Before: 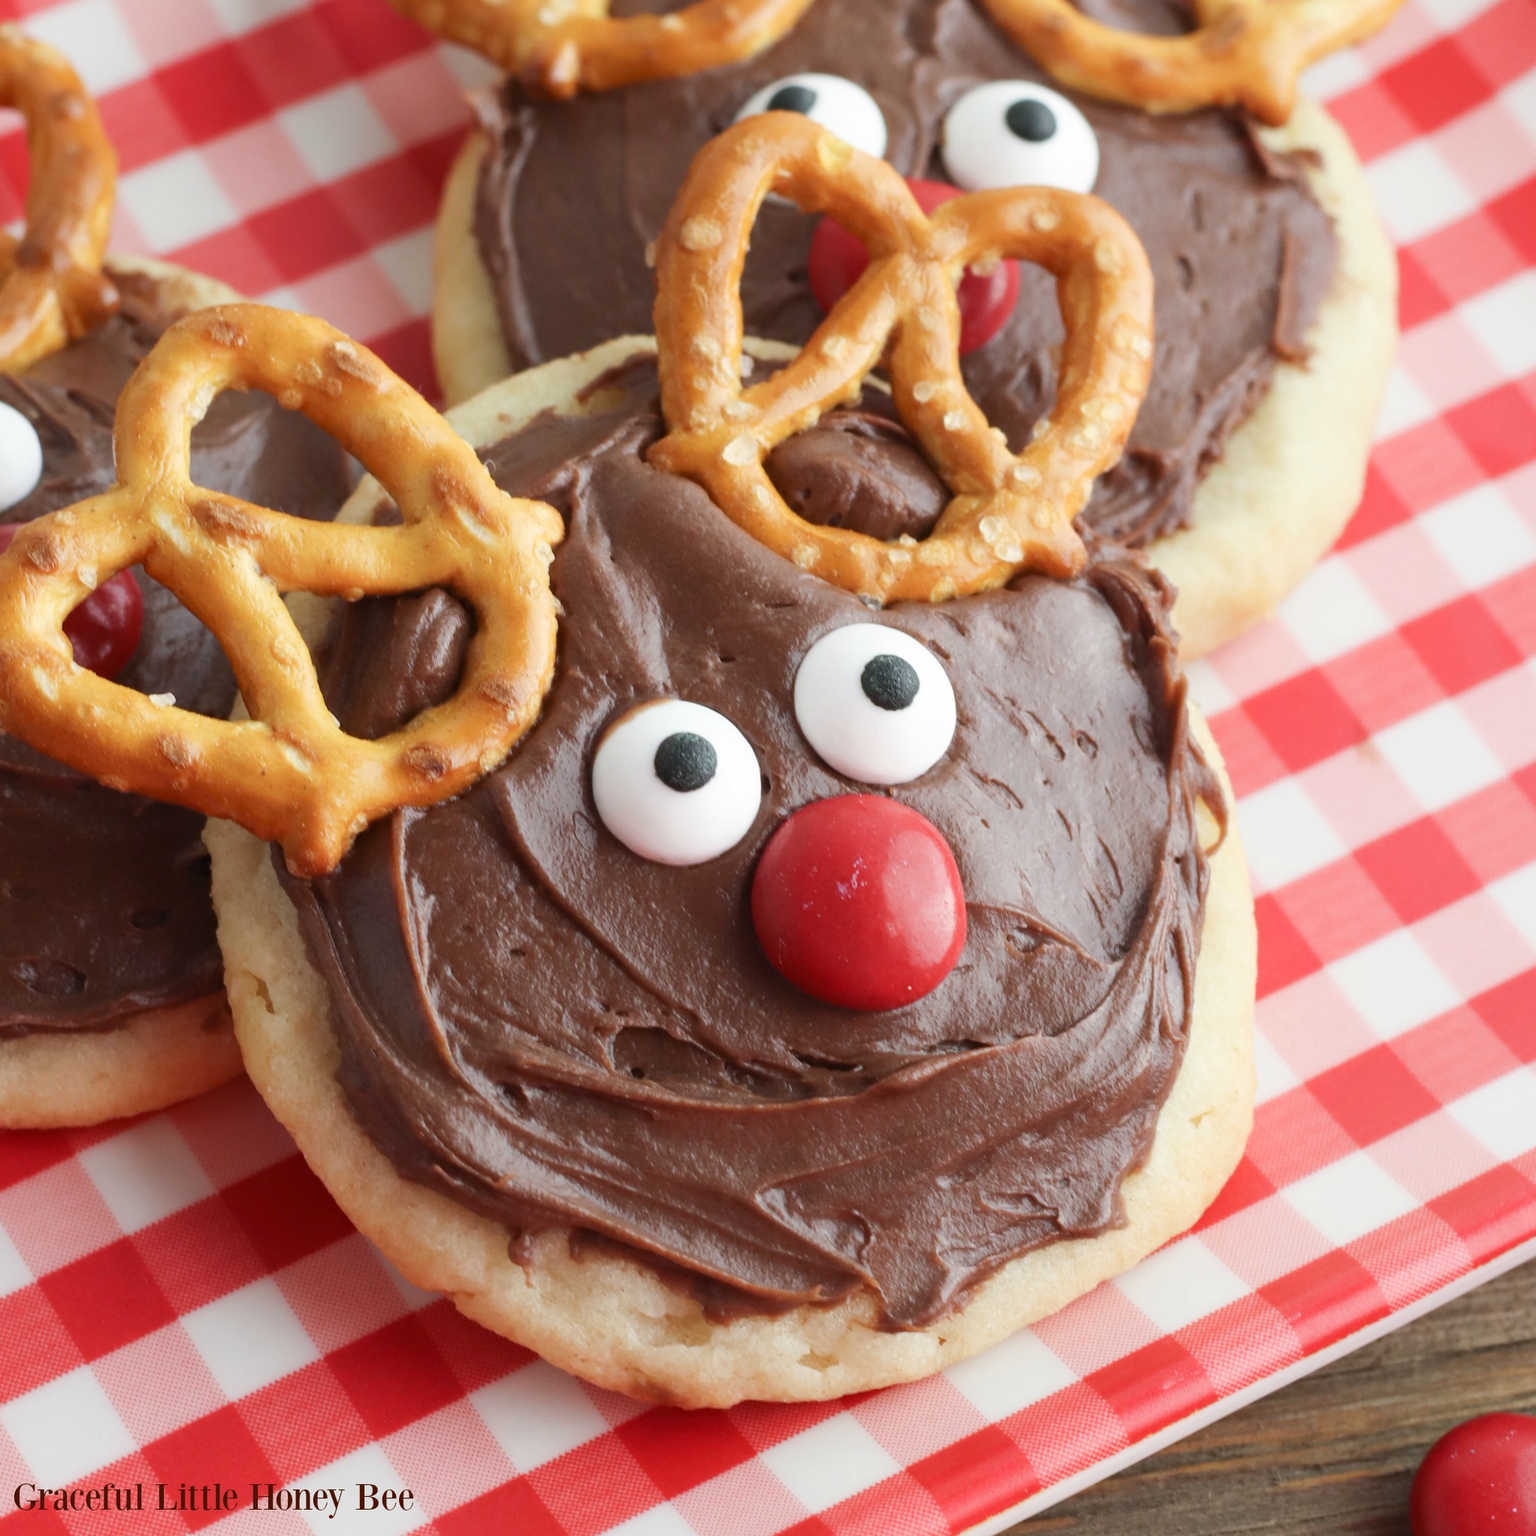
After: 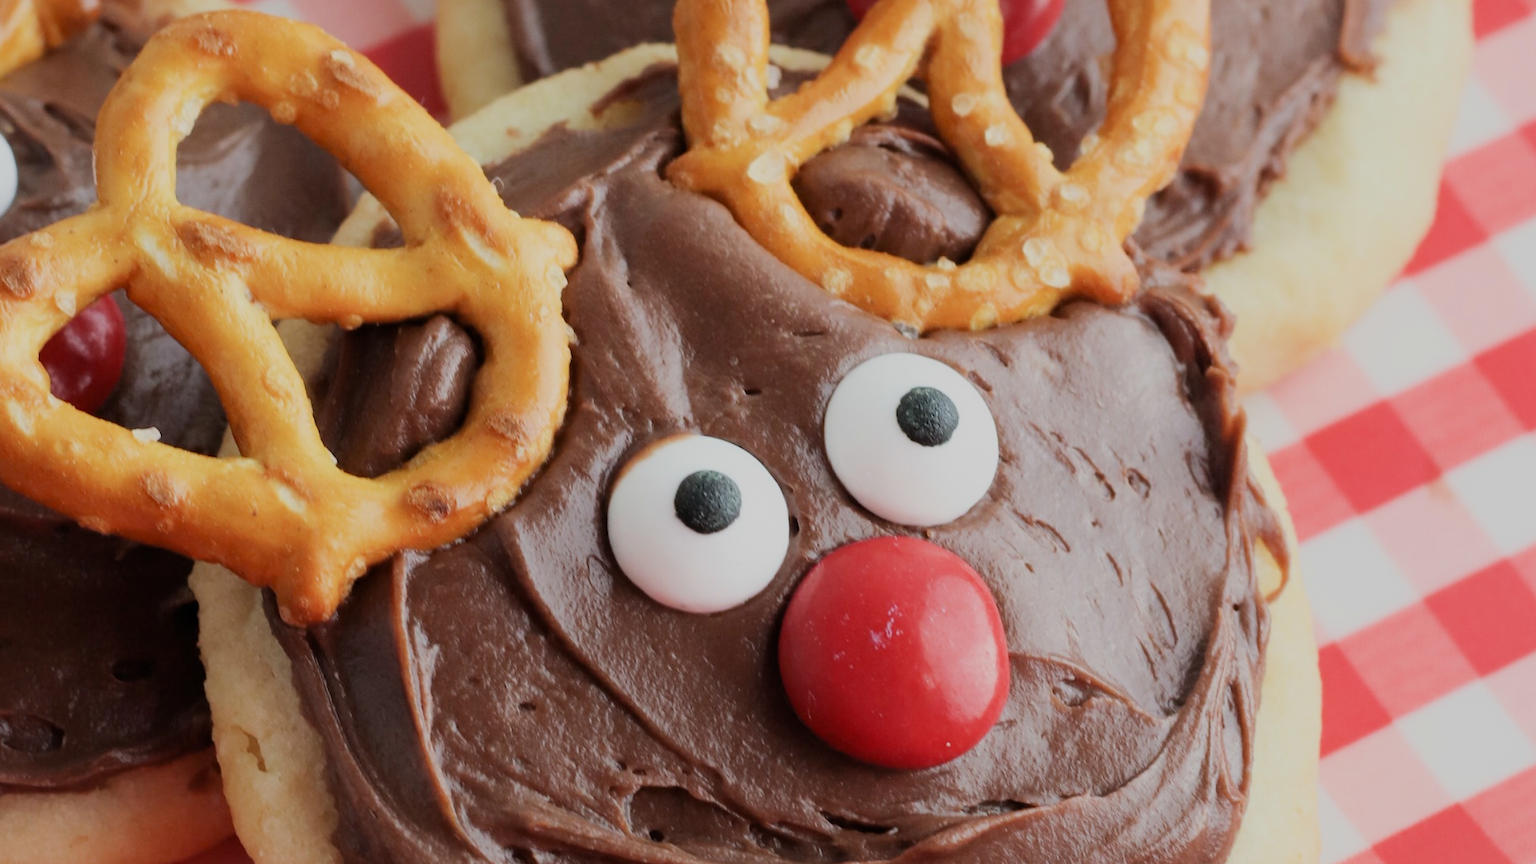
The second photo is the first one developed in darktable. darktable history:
rotate and perspective: crop left 0, crop top 0
crop: left 1.744%, top 19.225%, right 5.069%, bottom 28.357%
filmic rgb: black relative exposure -7.15 EV, white relative exposure 5.36 EV, hardness 3.02, color science v6 (2022)
